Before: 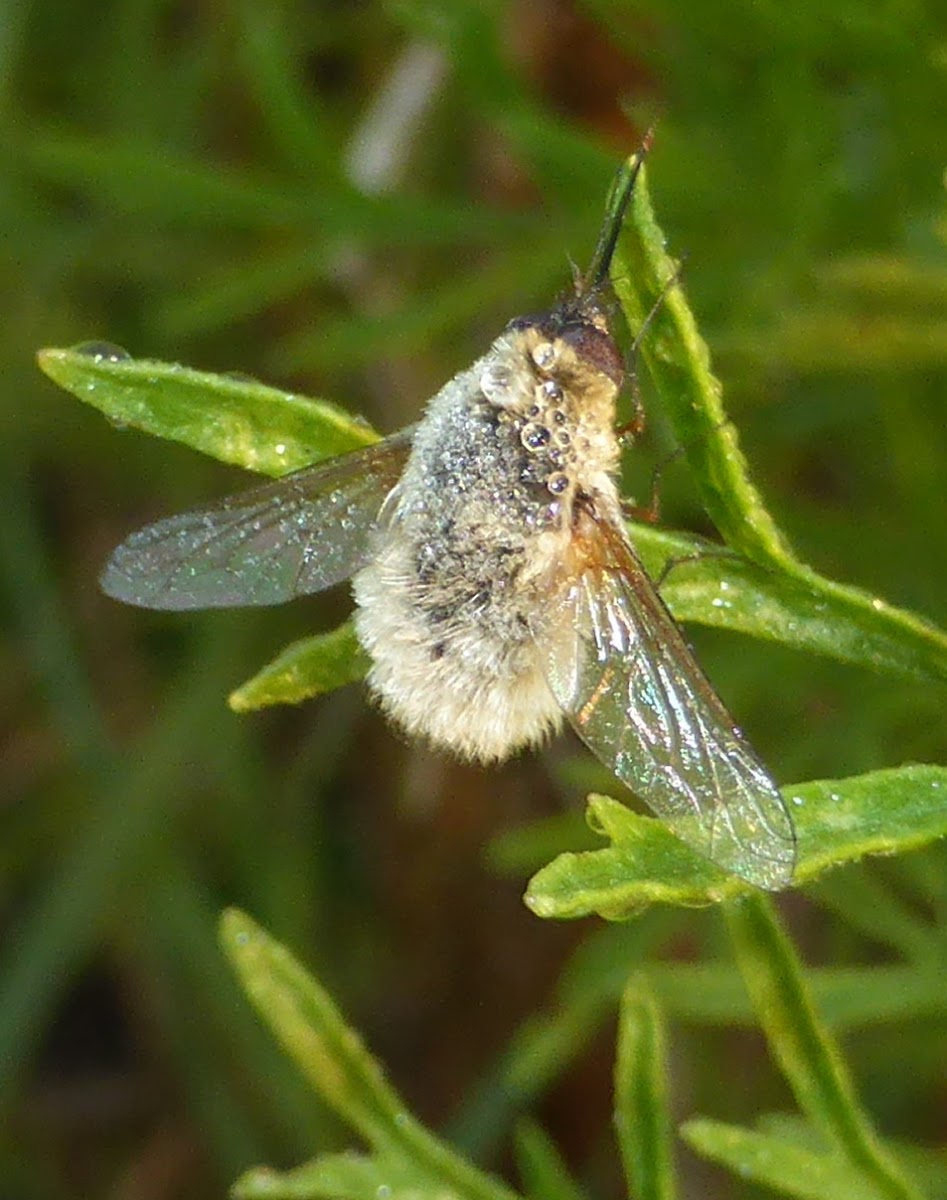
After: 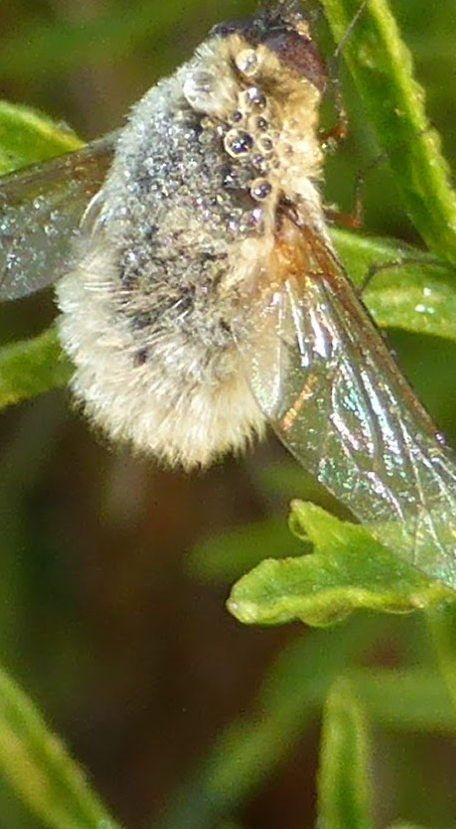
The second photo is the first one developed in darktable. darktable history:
crop: left 31.368%, top 24.523%, right 20.407%, bottom 6.34%
